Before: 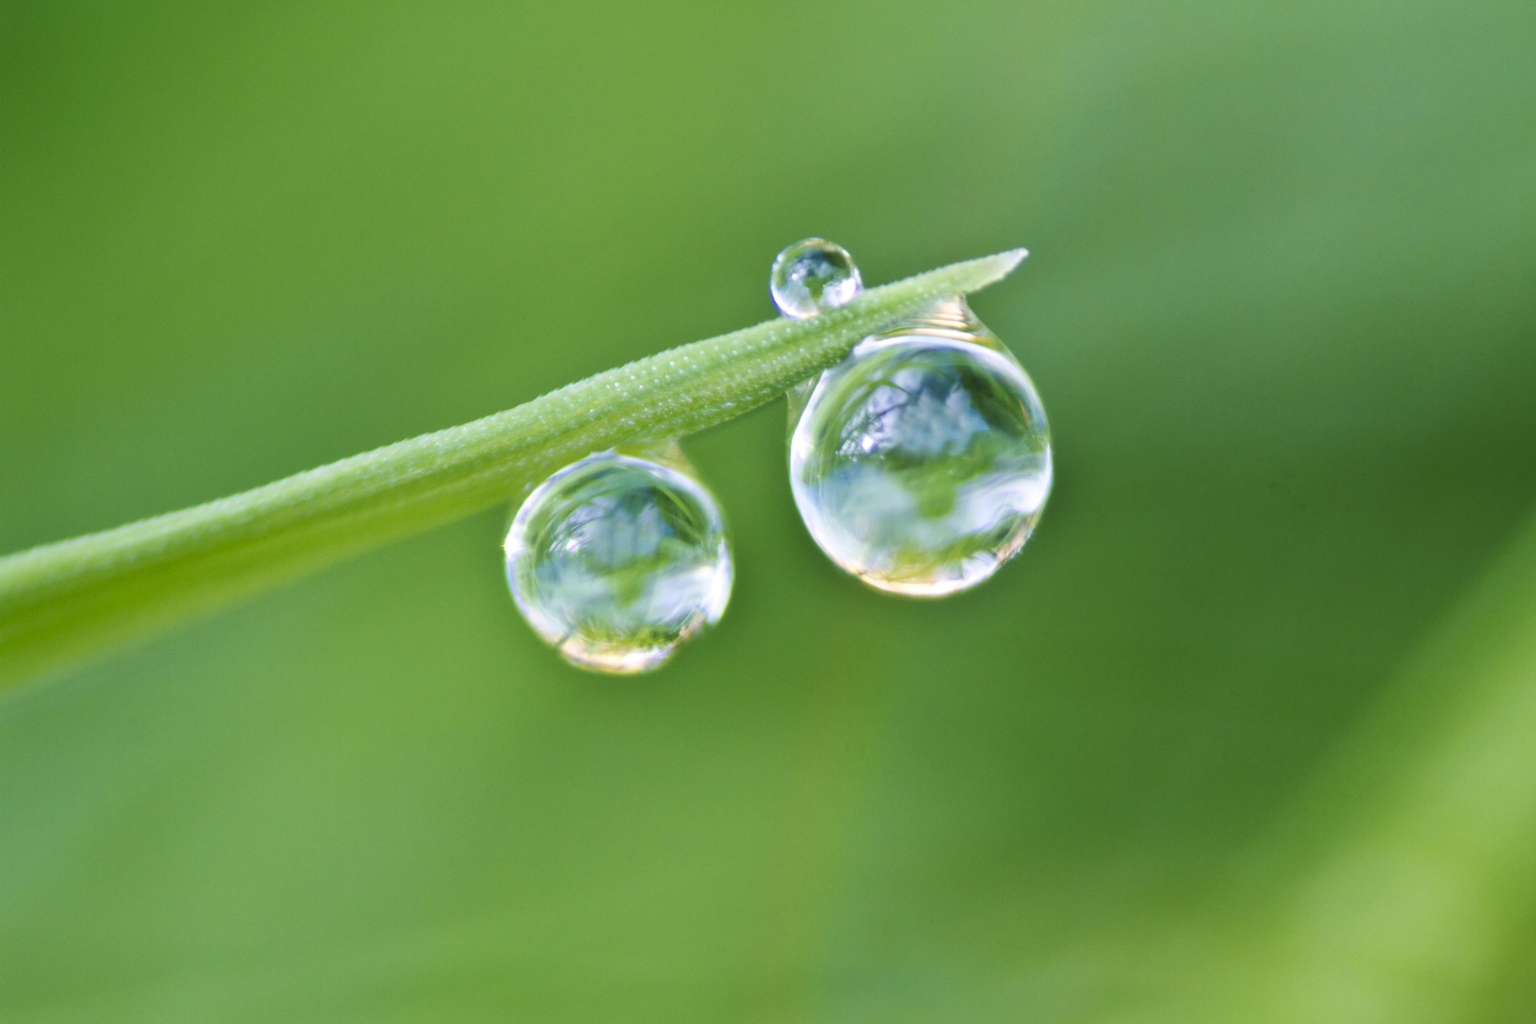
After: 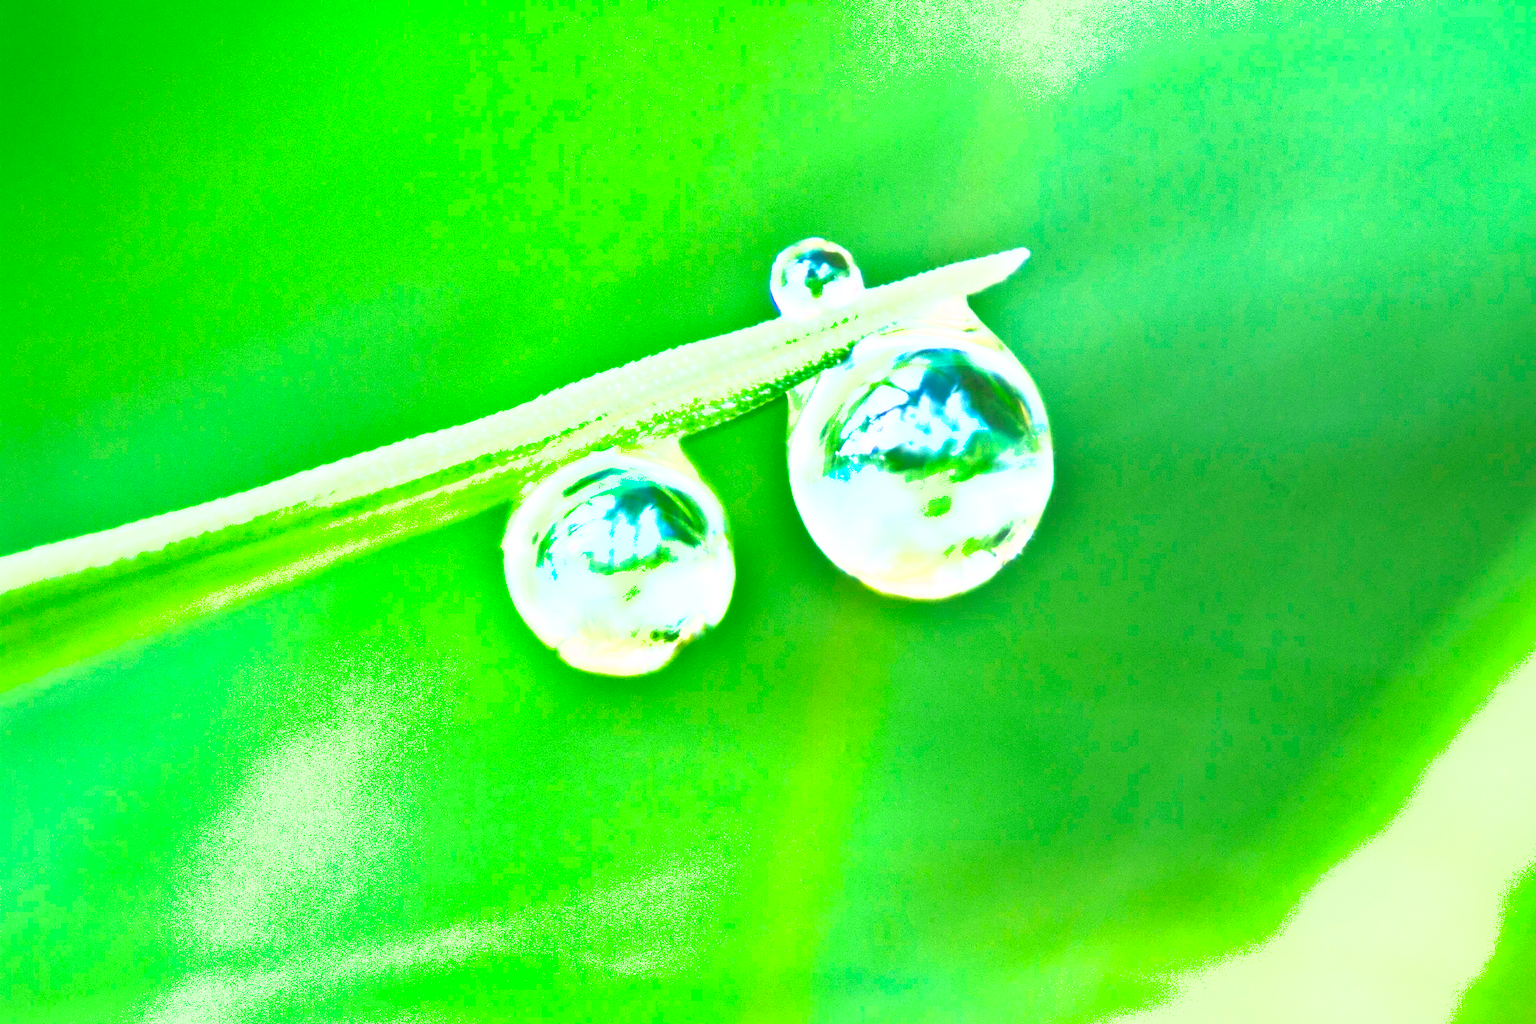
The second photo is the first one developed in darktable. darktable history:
exposure: black level correction 0, exposure 1.746 EV, compensate highlight preservation false
shadows and highlights: on, module defaults
